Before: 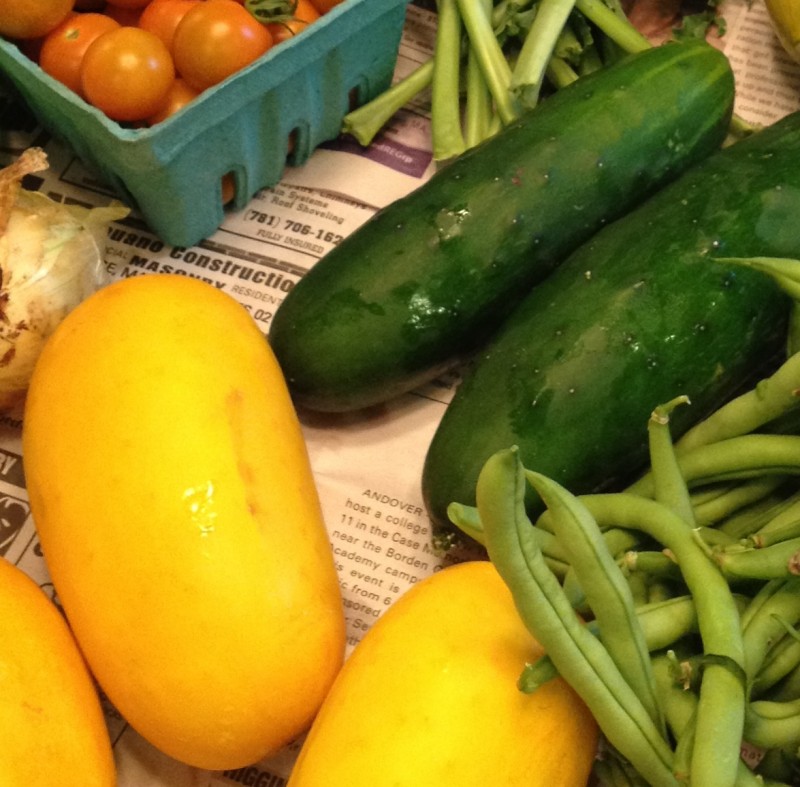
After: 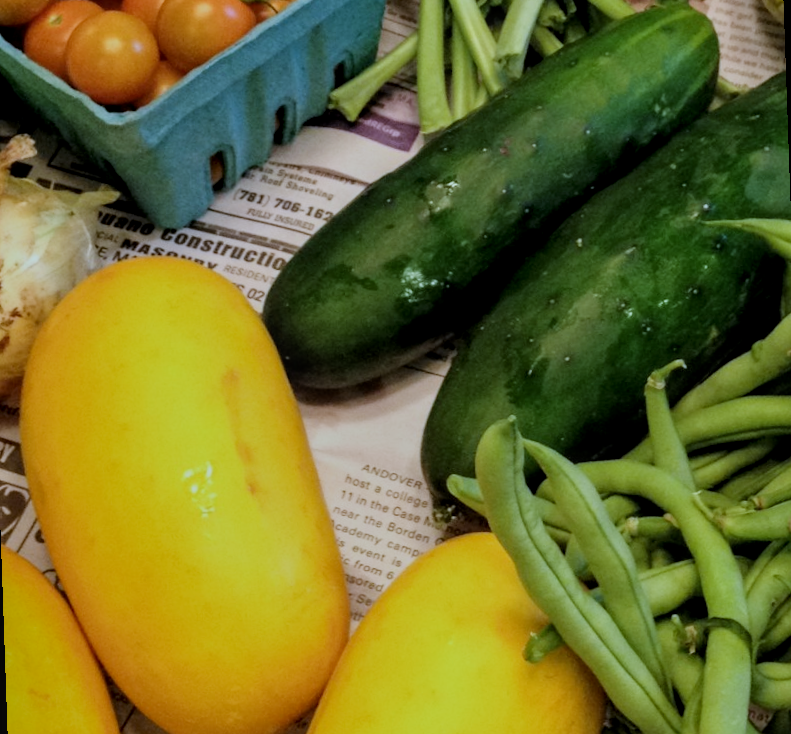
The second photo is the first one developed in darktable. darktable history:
rotate and perspective: rotation -2°, crop left 0.022, crop right 0.978, crop top 0.049, crop bottom 0.951
local contrast: on, module defaults
white balance: red 0.871, blue 1.249
filmic rgb: black relative exposure -6.98 EV, white relative exposure 5.63 EV, hardness 2.86
